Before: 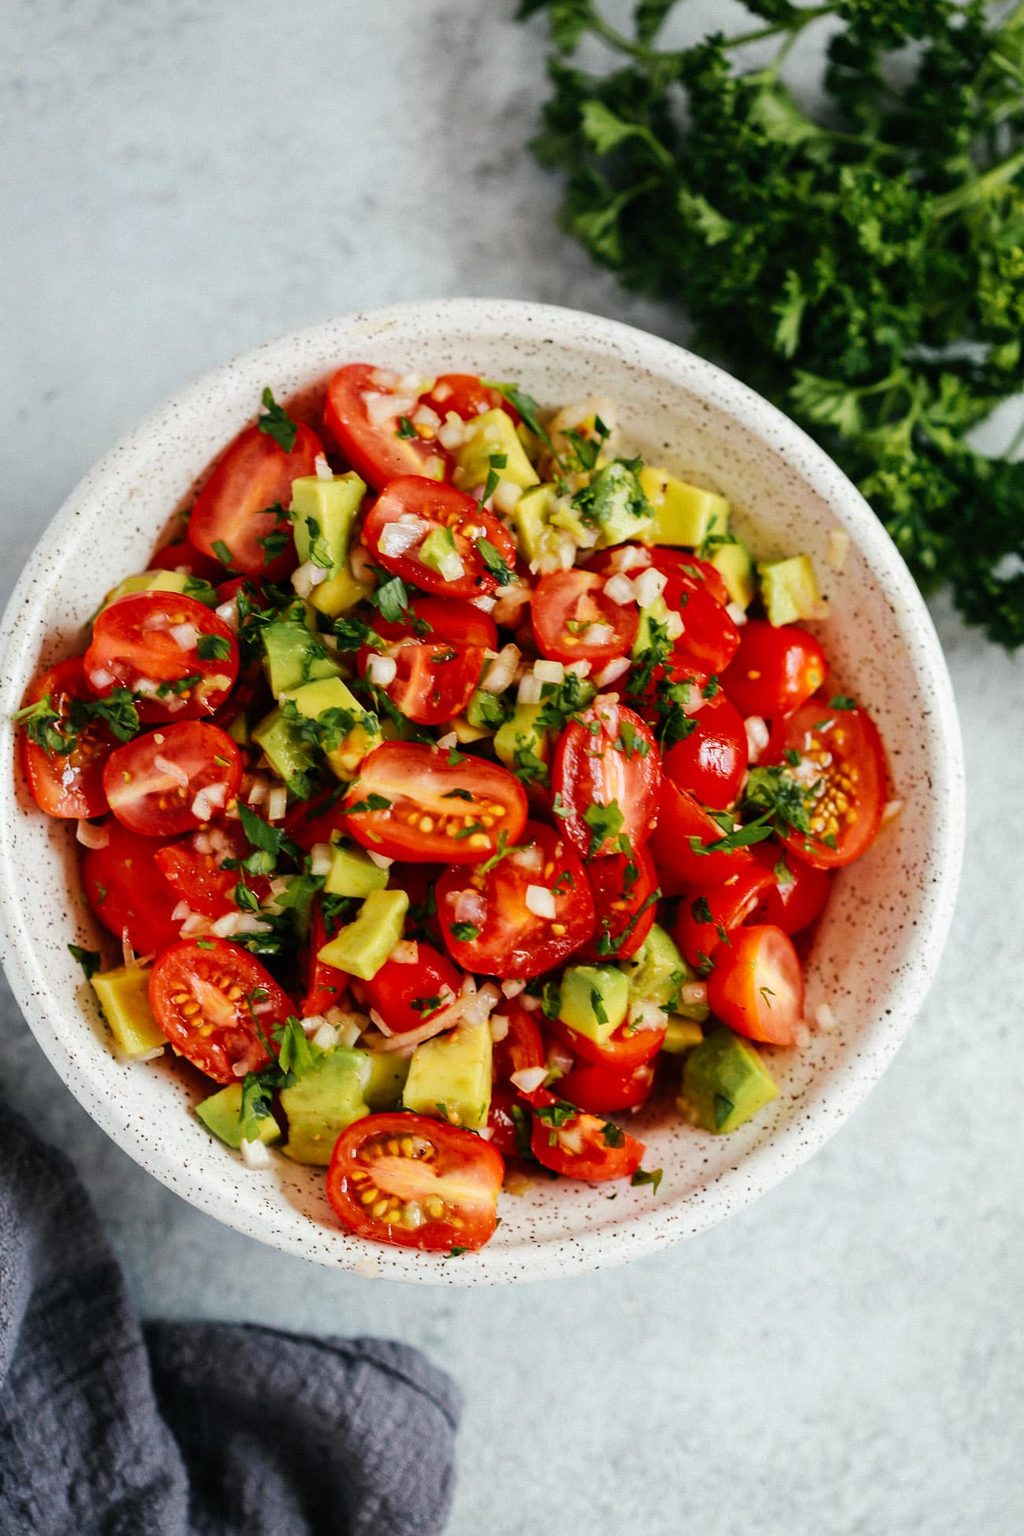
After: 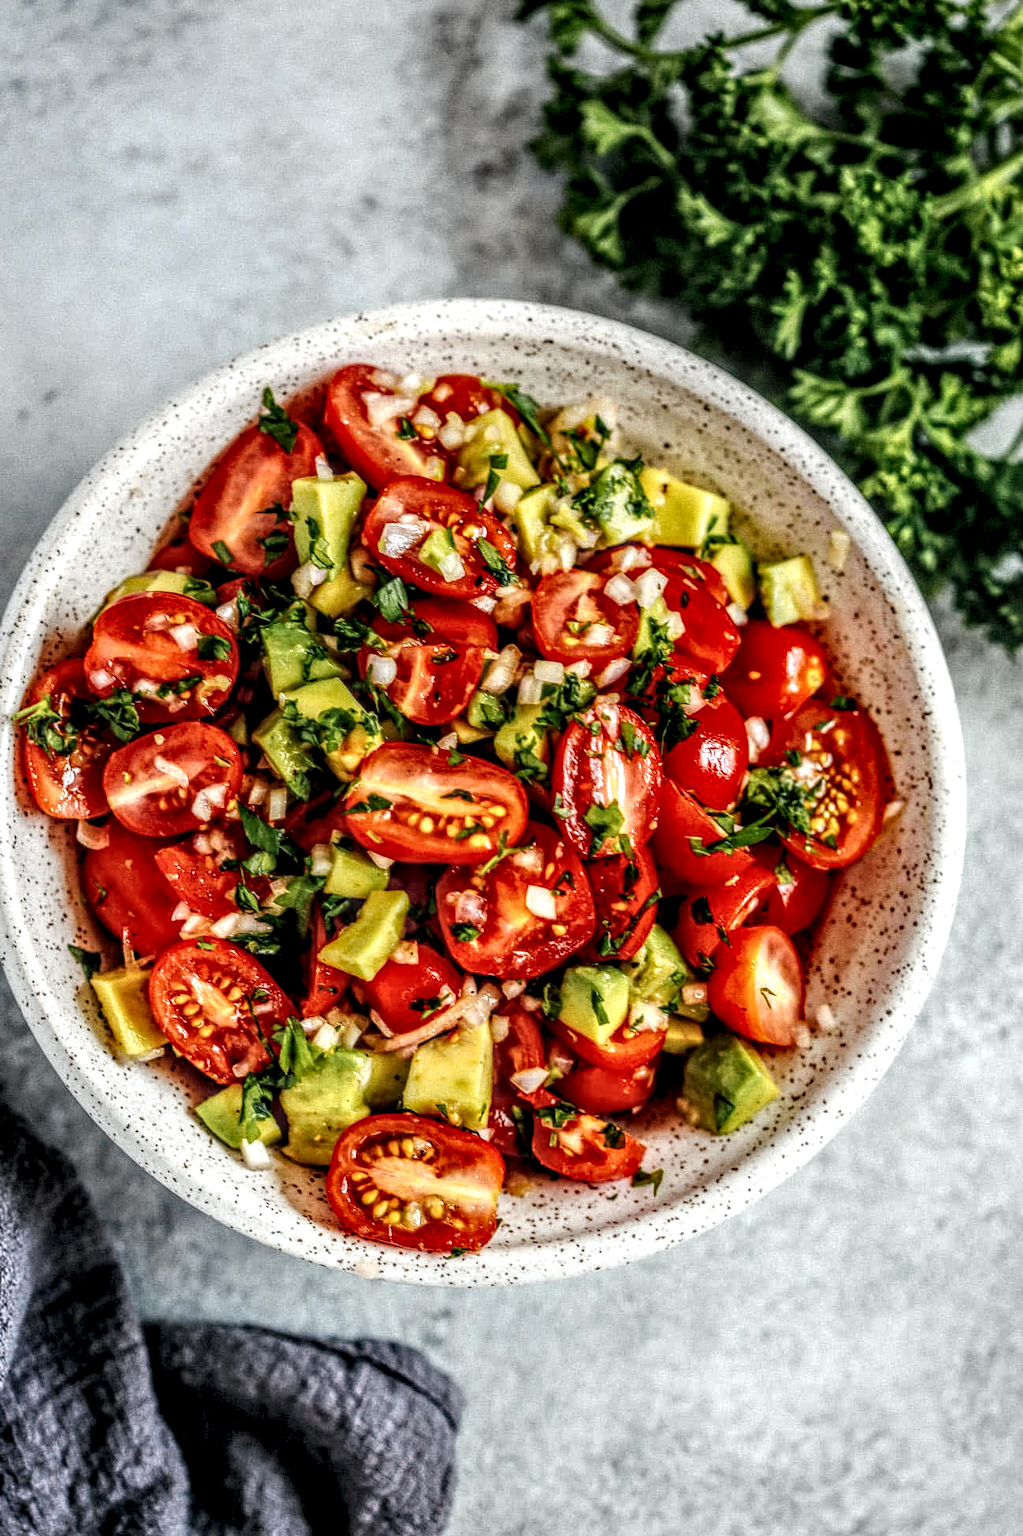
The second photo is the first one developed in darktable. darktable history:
local contrast: highlights 4%, shadows 5%, detail 298%, midtone range 0.306
